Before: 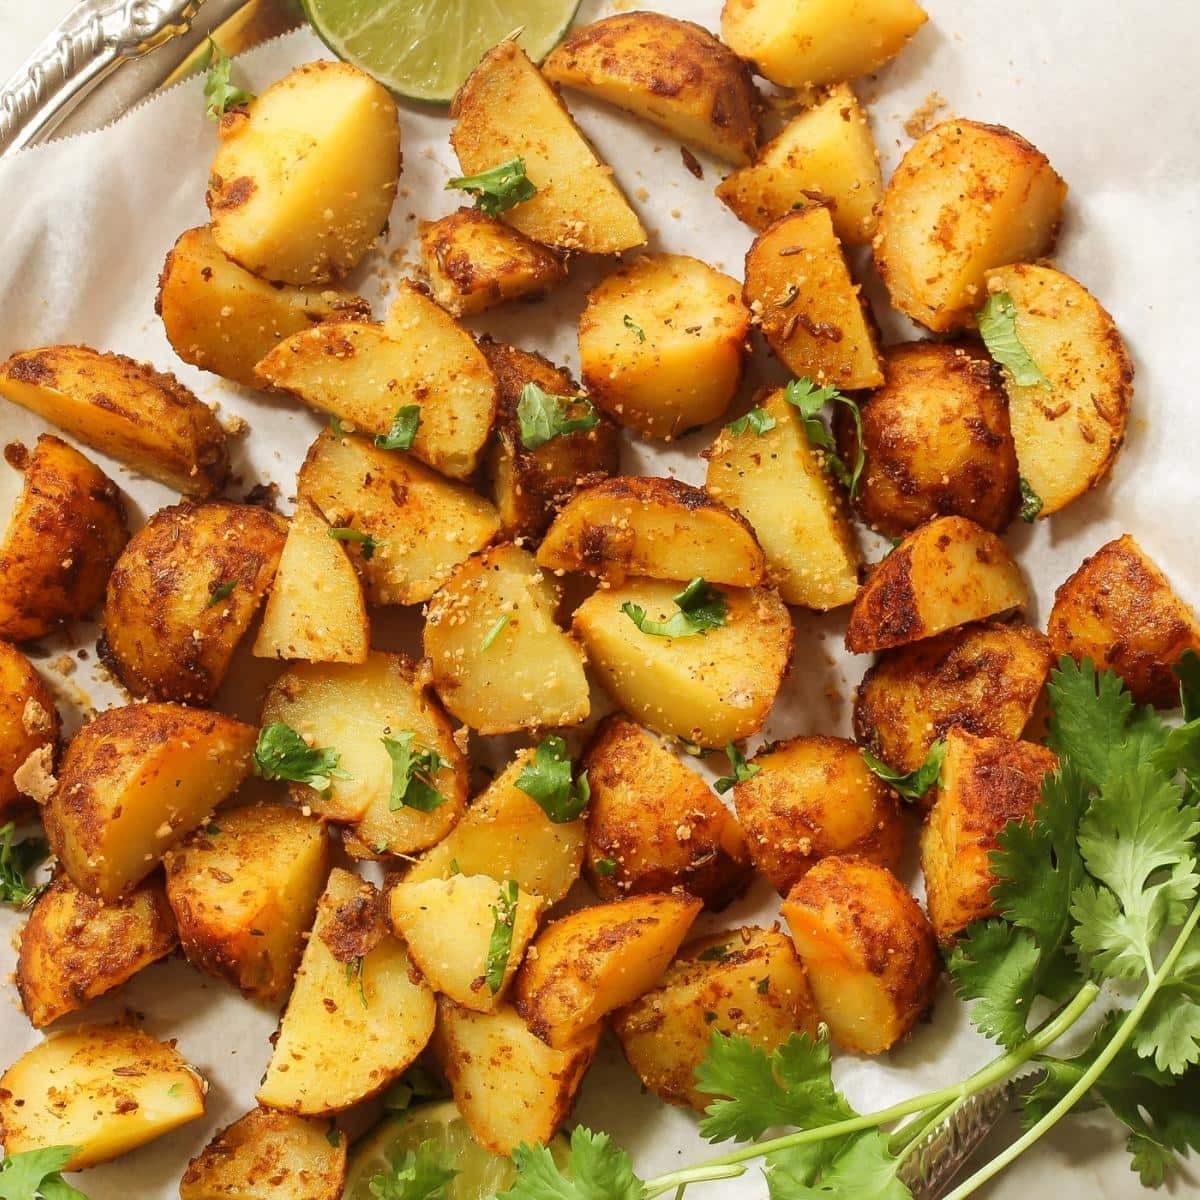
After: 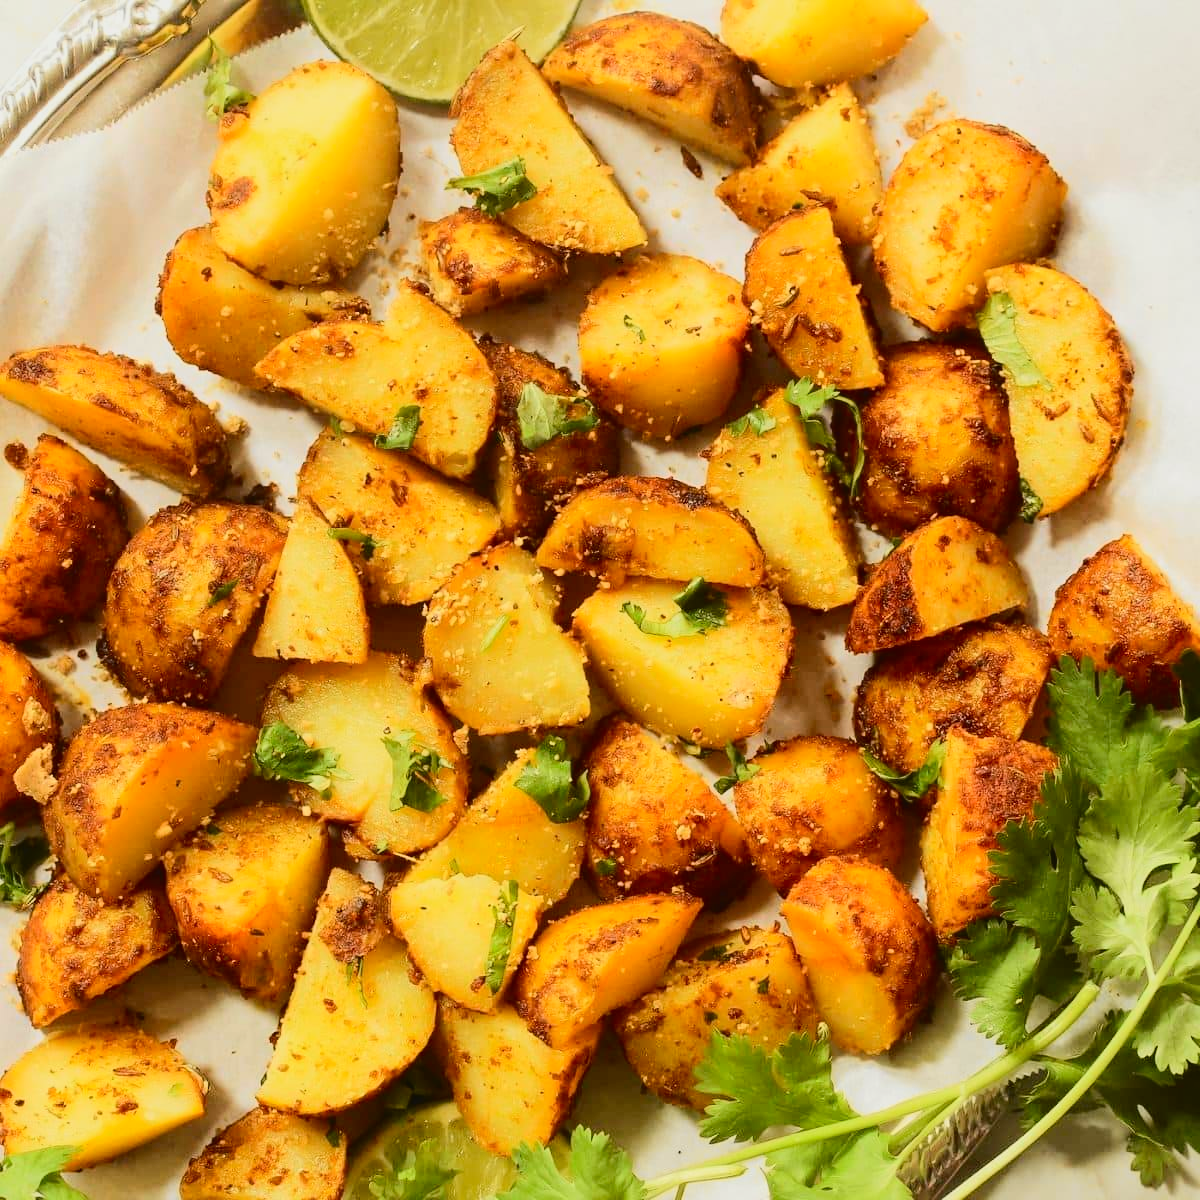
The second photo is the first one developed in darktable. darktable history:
tone curve: curves: ch0 [(0, 0.03) (0.113, 0.087) (0.207, 0.184) (0.515, 0.612) (0.712, 0.793) (1, 0.946)]; ch1 [(0, 0) (0.172, 0.123) (0.317, 0.279) (0.407, 0.401) (0.476, 0.482) (0.505, 0.499) (0.534, 0.534) (0.632, 0.645) (0.726, 0.745) (1, 1)]; ch2 [(0, 0) (0.411, 0.424) (0.476, 0.492) (0.521, 0.524) (0.541, 0.559) (0.65, 0.699) (1, 1)], color space Lab, independent channels, preserve colors none
exposure: exposure -0.042 EV, compensate highlight preservation false
